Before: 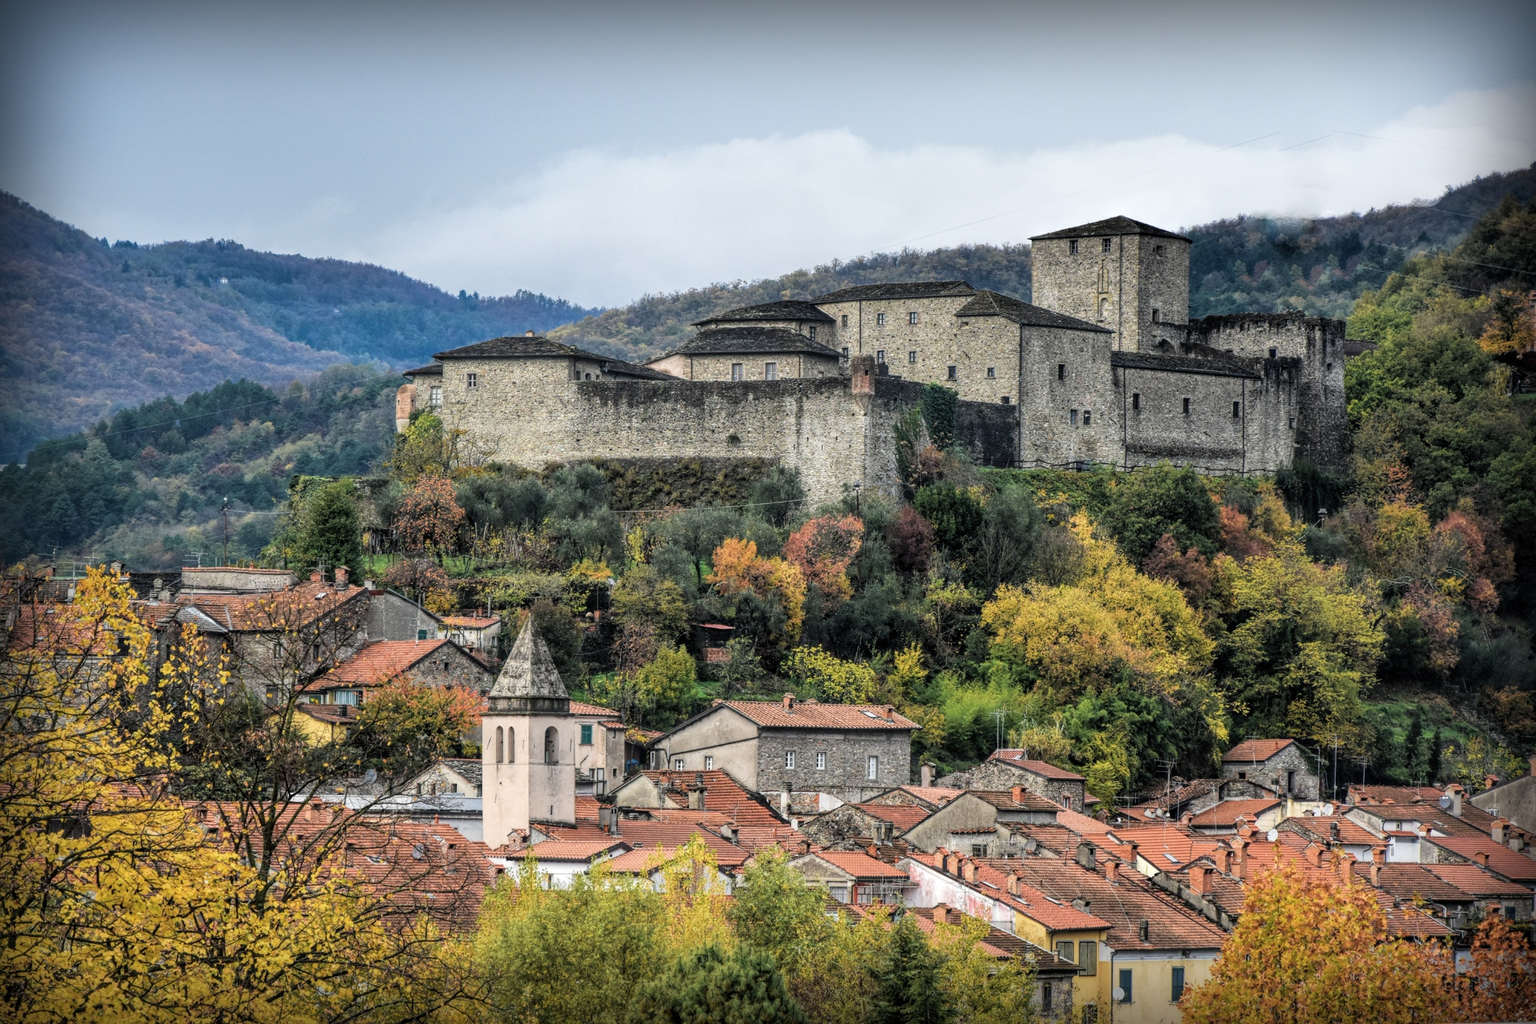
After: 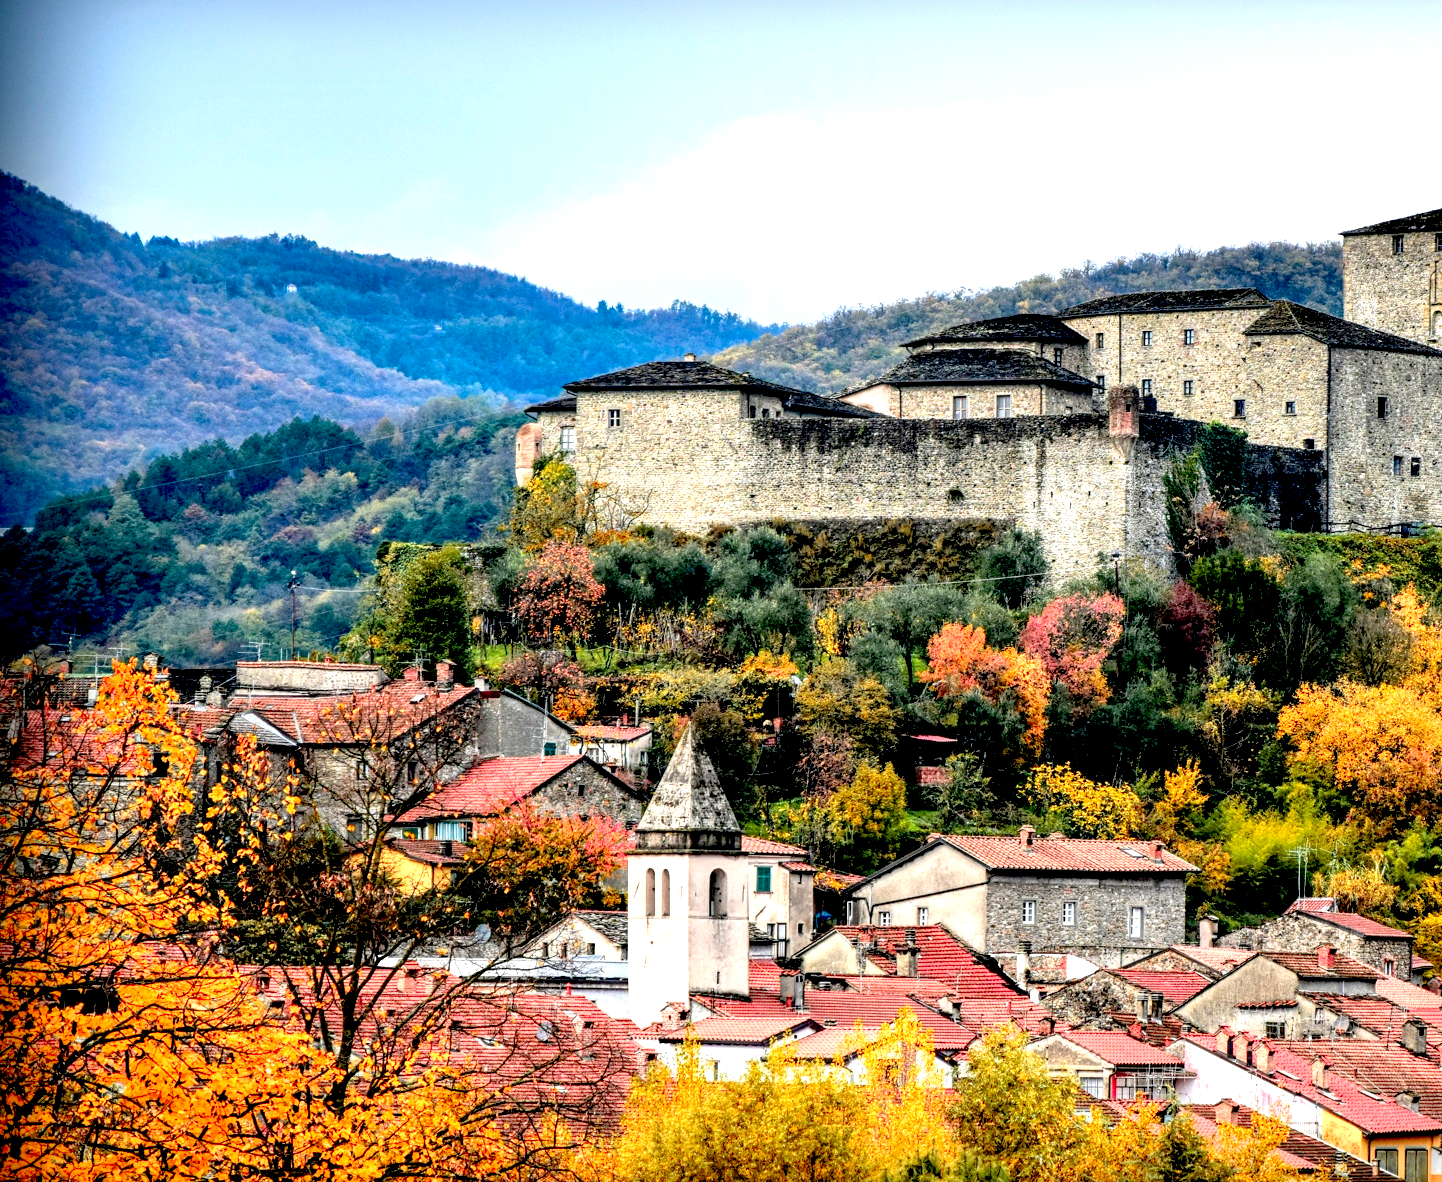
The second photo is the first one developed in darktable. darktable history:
exposure: black level correction 0.034, exposure 0.91 EV, compensate exposure bias true, compensate highlight preservation false
crop: top 5.801%, right 27.876%, bottom 5.494%
color zones: curves: ch1 [(0.24, 0.634) (0.75, 0.5)]; ch2 [(0.253, 0.437) (0.745, 0.491)]
